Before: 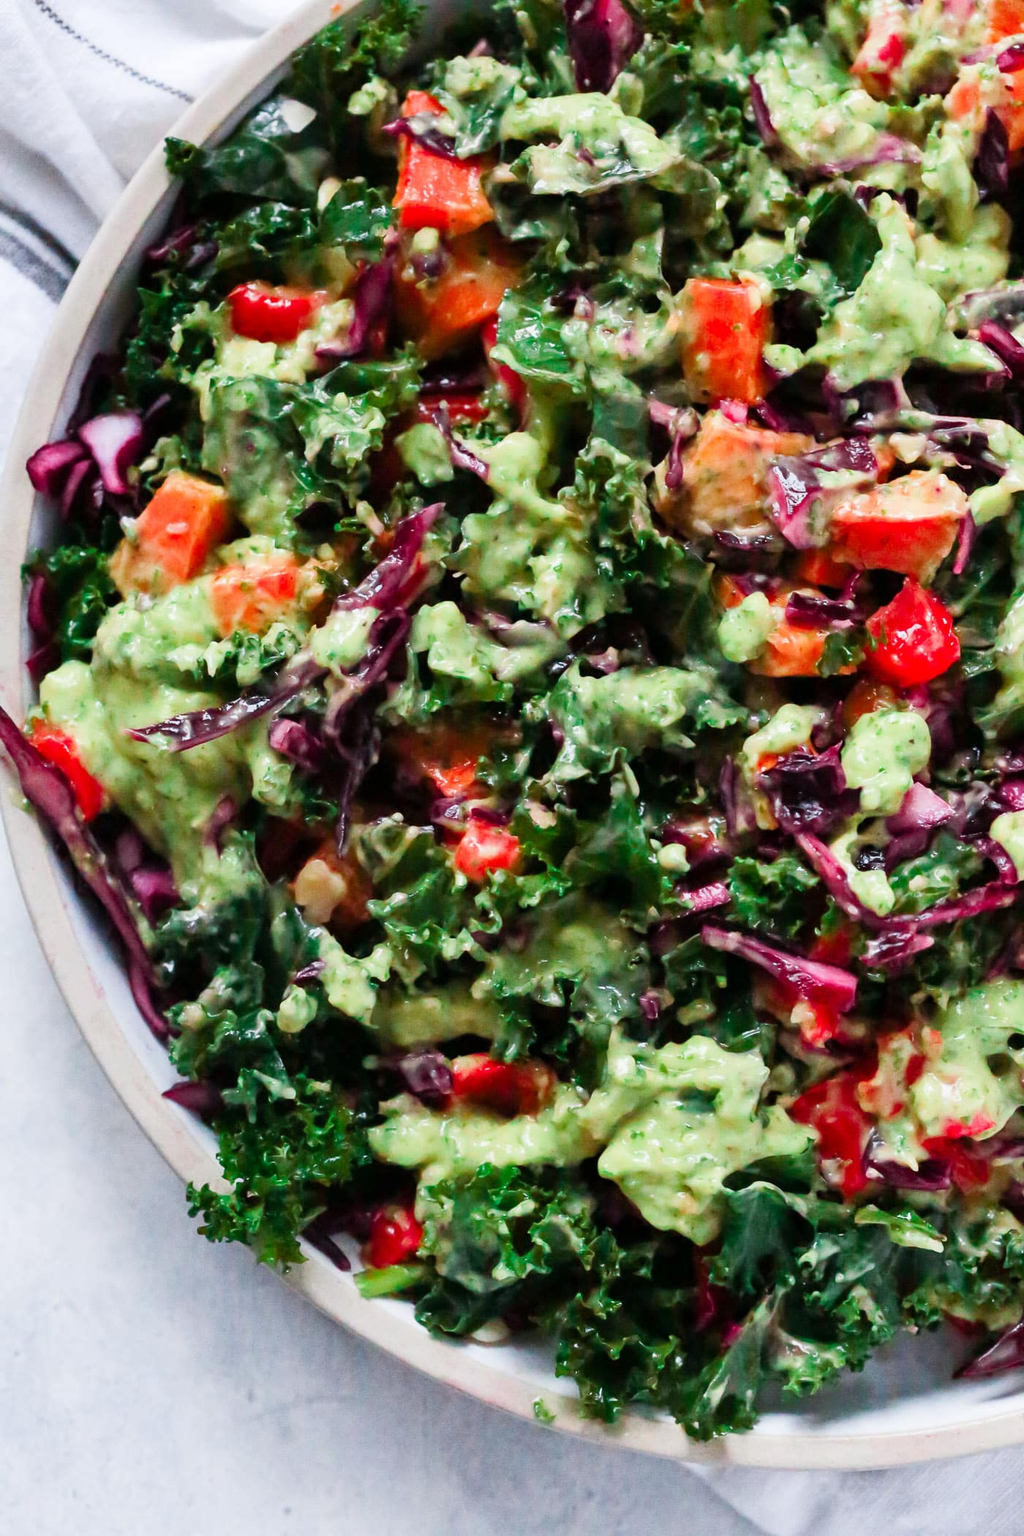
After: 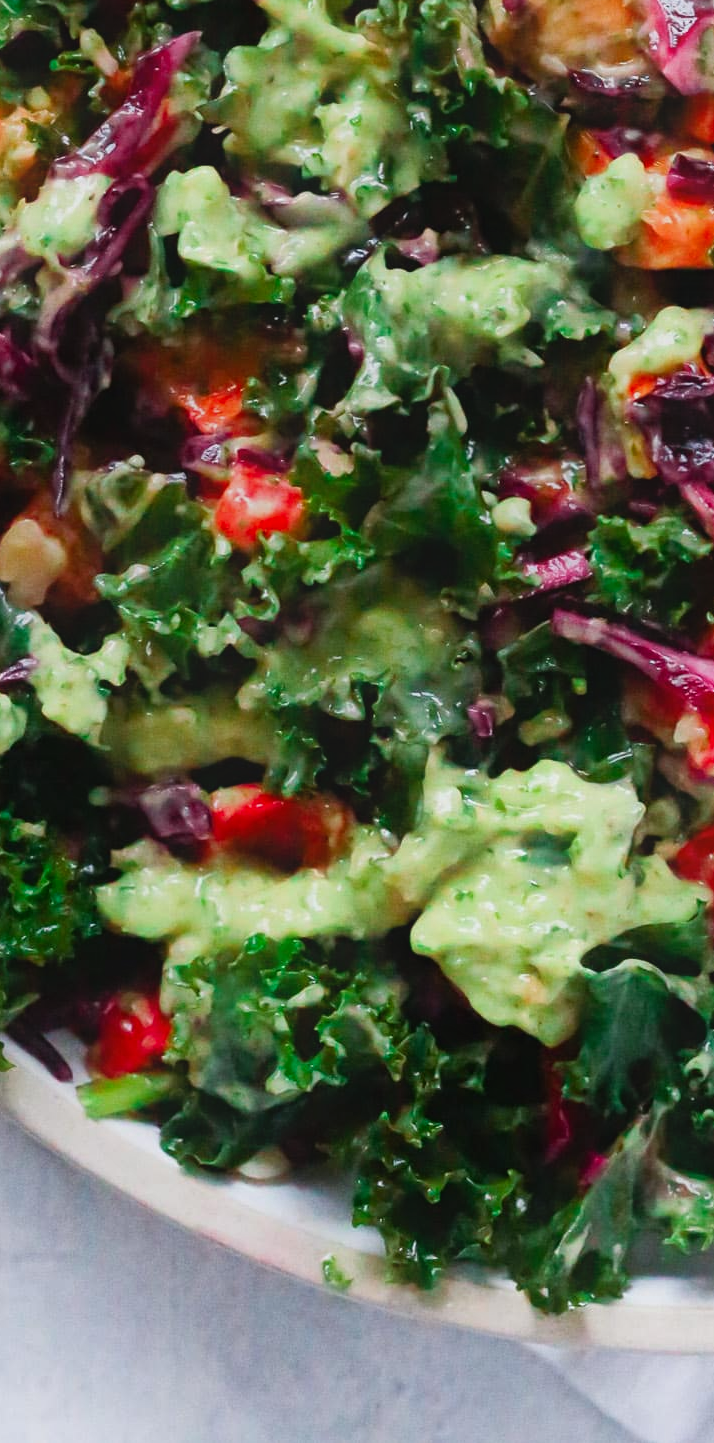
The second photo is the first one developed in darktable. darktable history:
crop and rotate: left 29.114%, top 31.271%, right 19.855%
contrast equalizer: octaves 7, y [[0.439, 0.44, 0.442, 0.457, 0.493, 0.498], [0.5 ×6], [0.5 ×6], [0 ×6], [0 ×6]]
